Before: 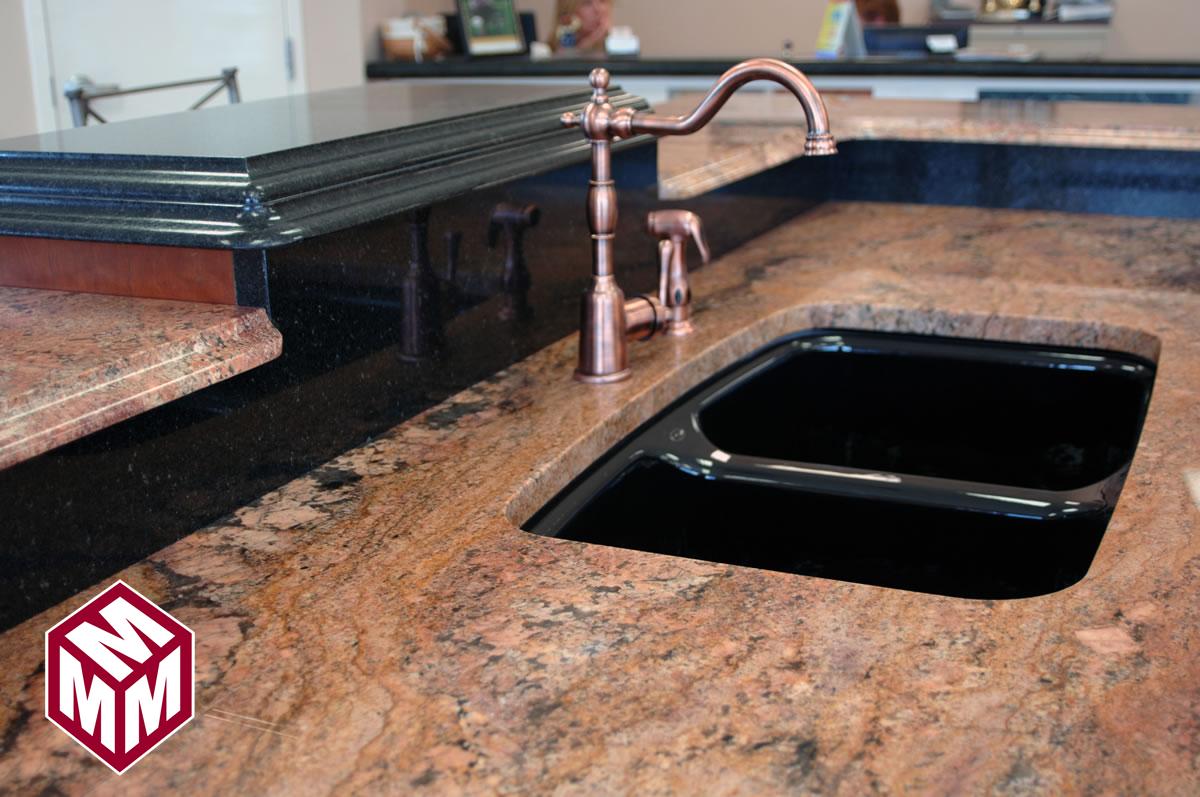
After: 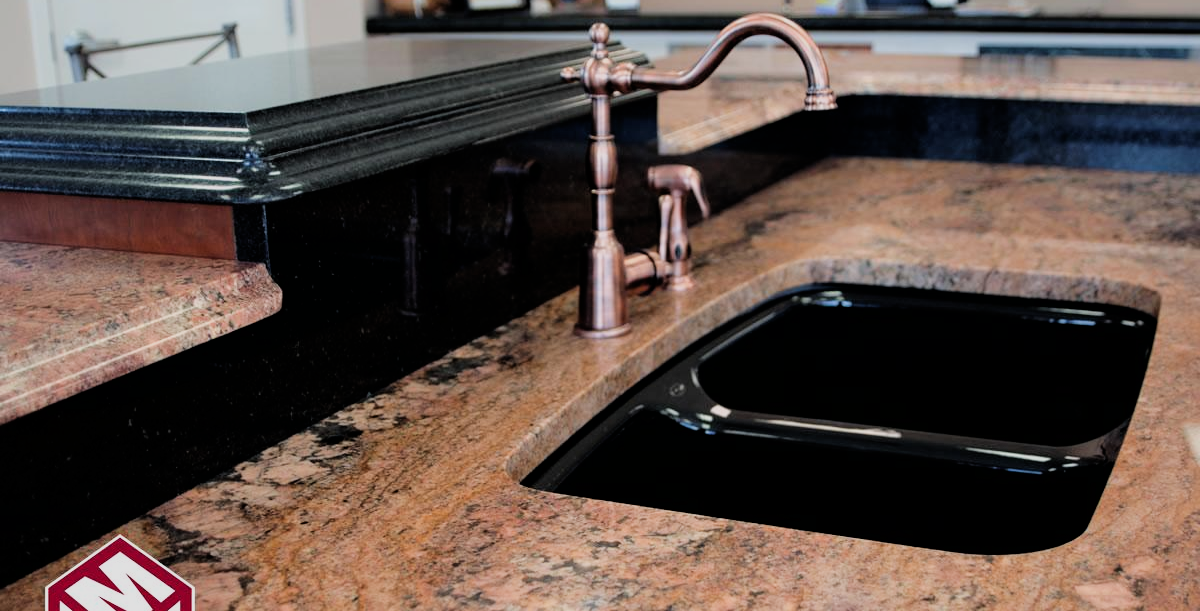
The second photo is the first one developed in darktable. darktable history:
filmic rgb: black relative exposure -5 EV, hardness 2.88, contrast 1.2, highlights saturation mix -30%
crop: top 5.667%, bottom 17.637%
